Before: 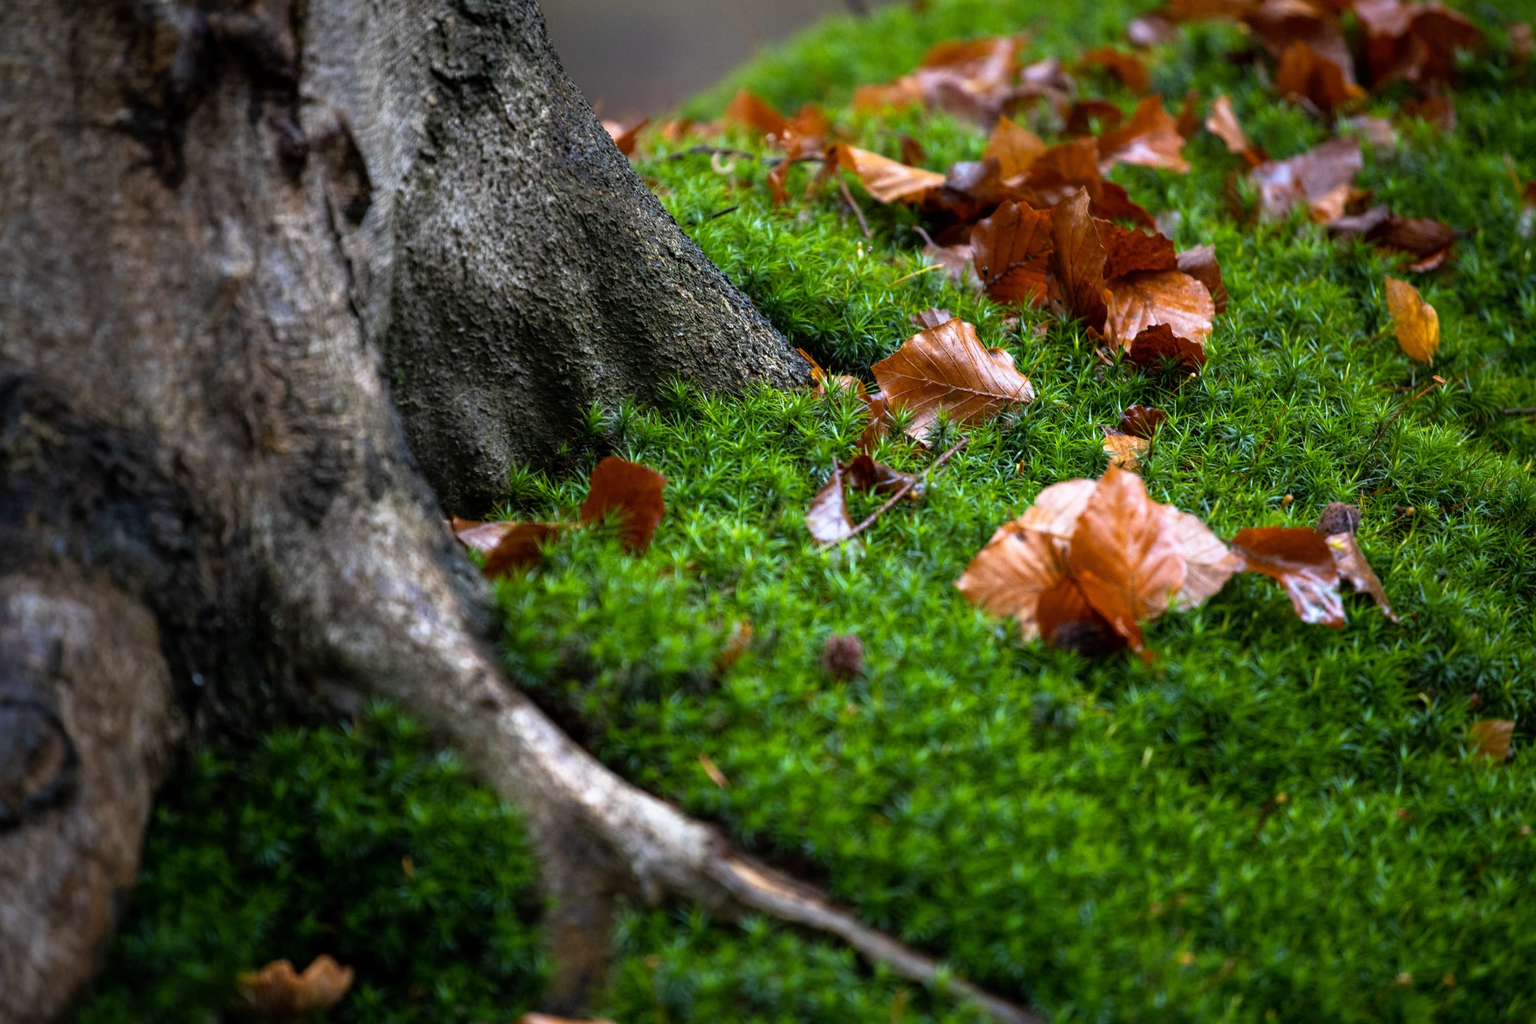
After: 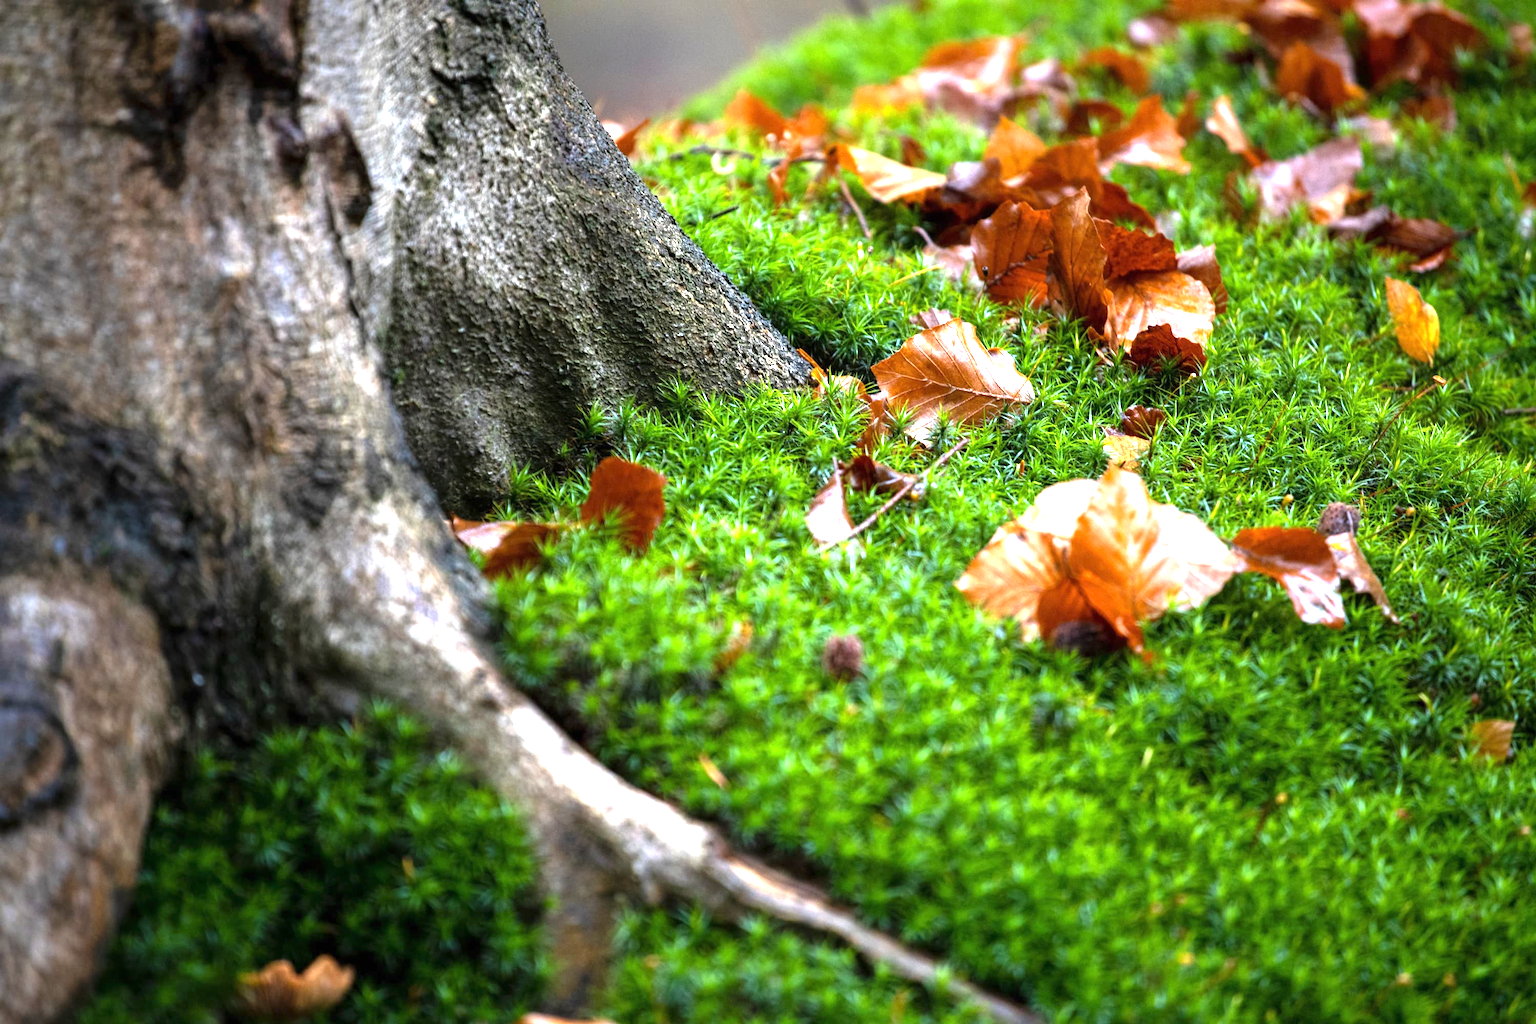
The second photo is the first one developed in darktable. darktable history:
exposure: black level correction 0, exposure 1.489 EV, compensate exposure bias true, compensate highlight preservation false
